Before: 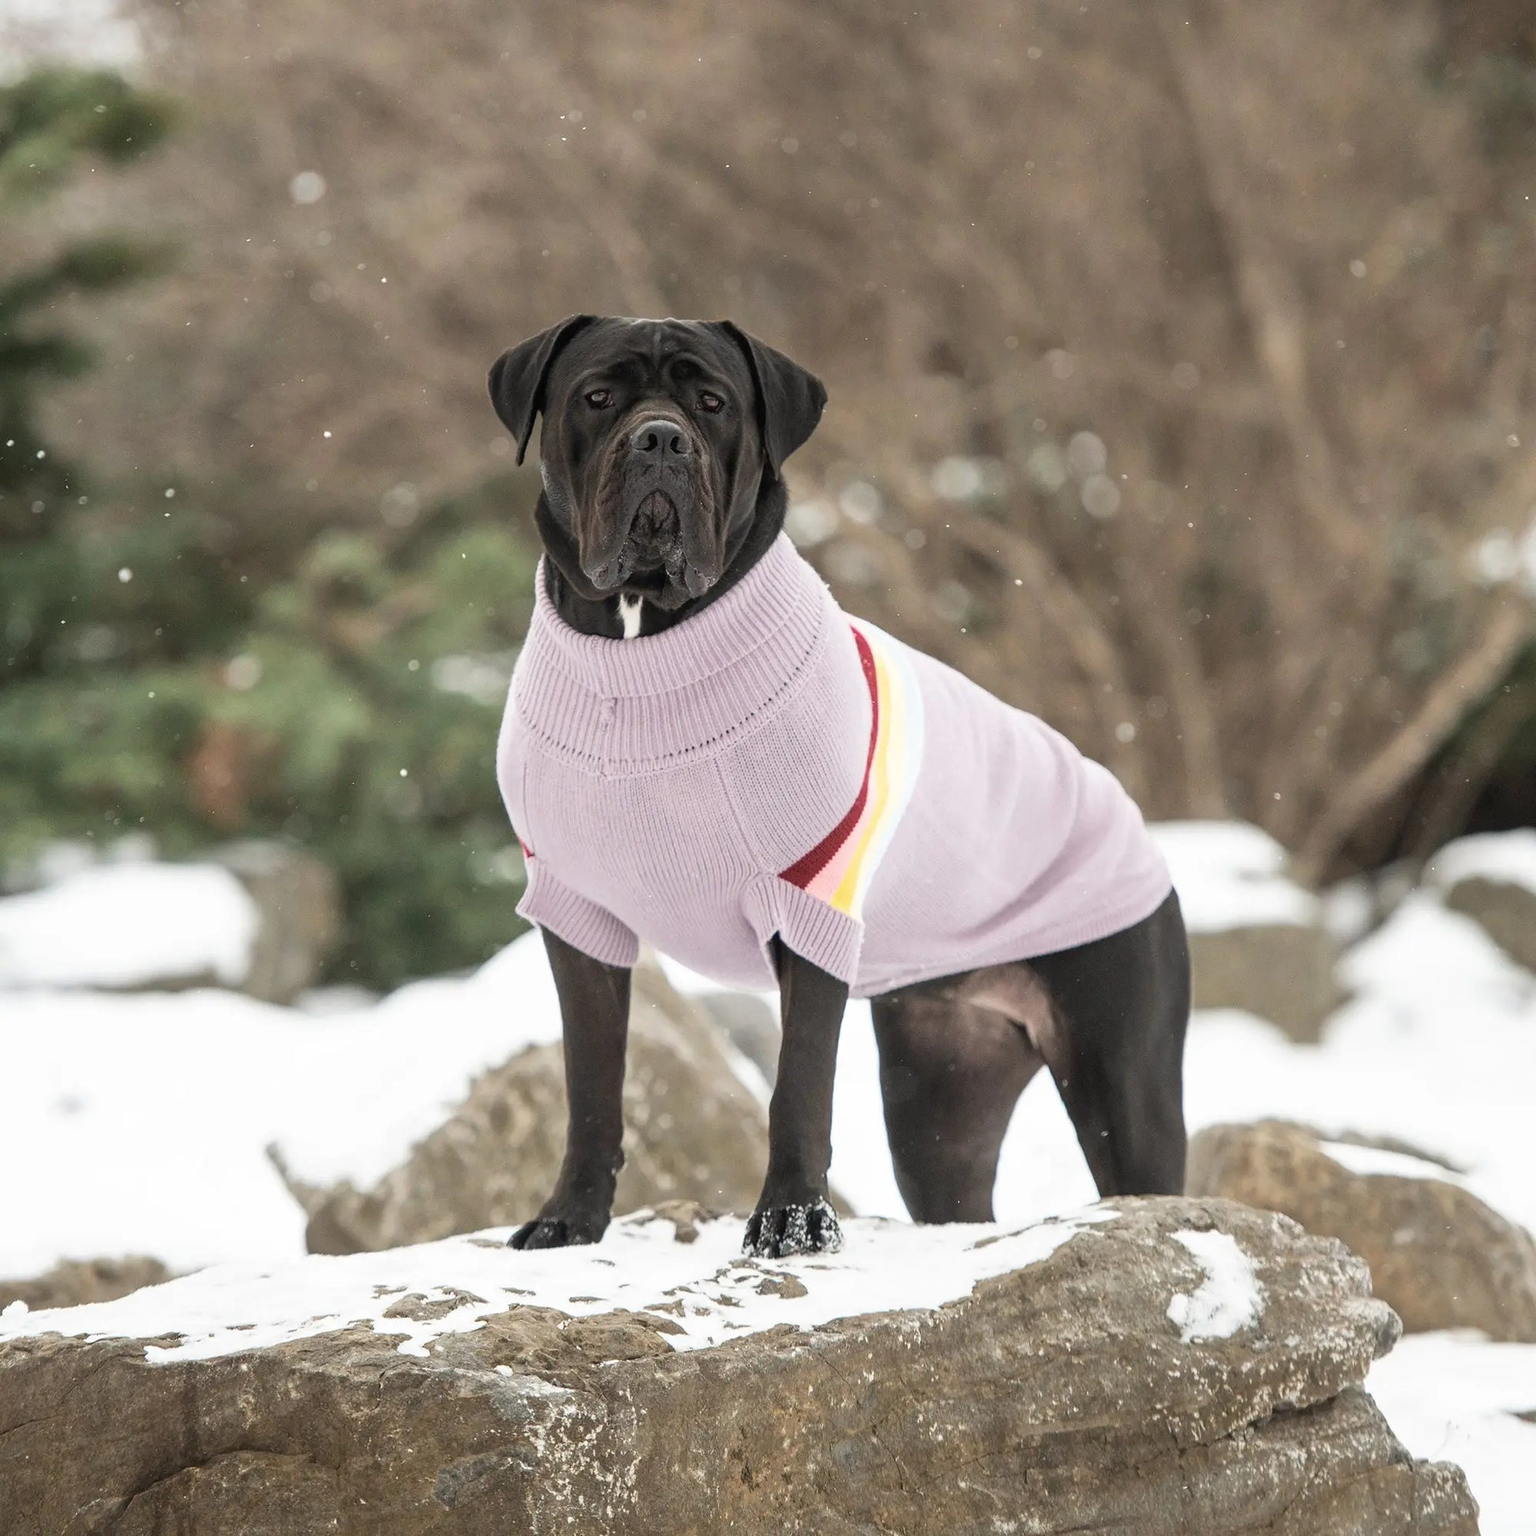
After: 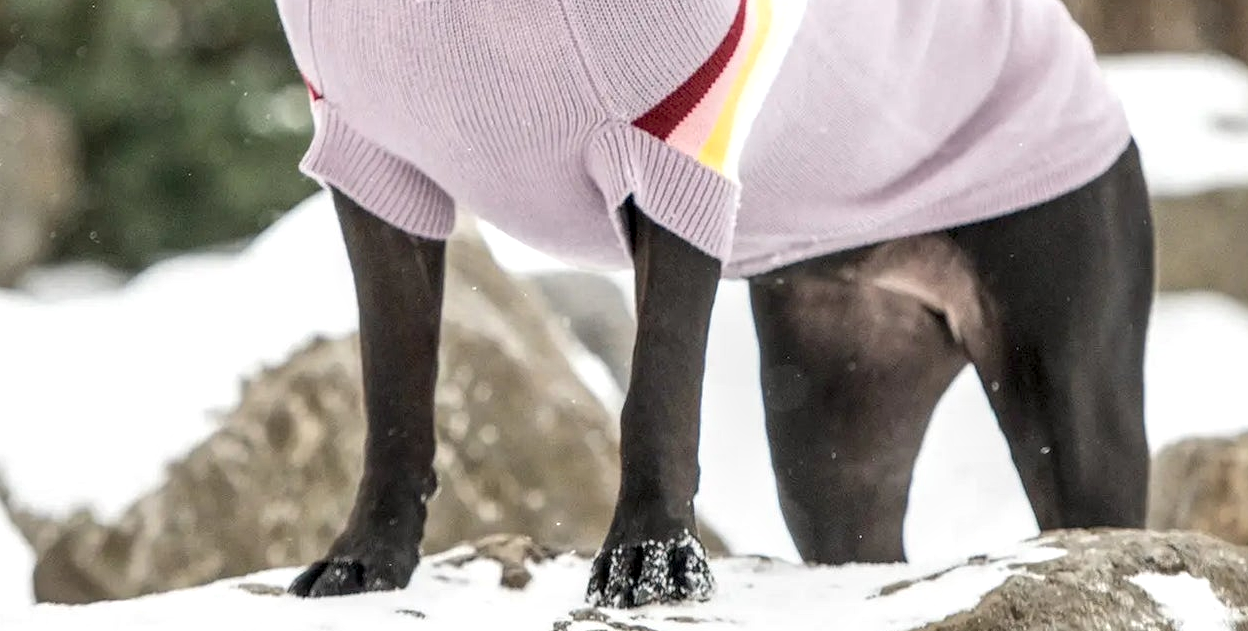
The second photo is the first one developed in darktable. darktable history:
crop: left 18.232%, top 50.675%, right 17.631%, bottom 16.894%
tone equalizer: on, module defaults
exposure: black level correction 0.005, exposure 0.006 EV, compensate exposure bias true, compensate highlight preservation false
local contrast: detail 144%
